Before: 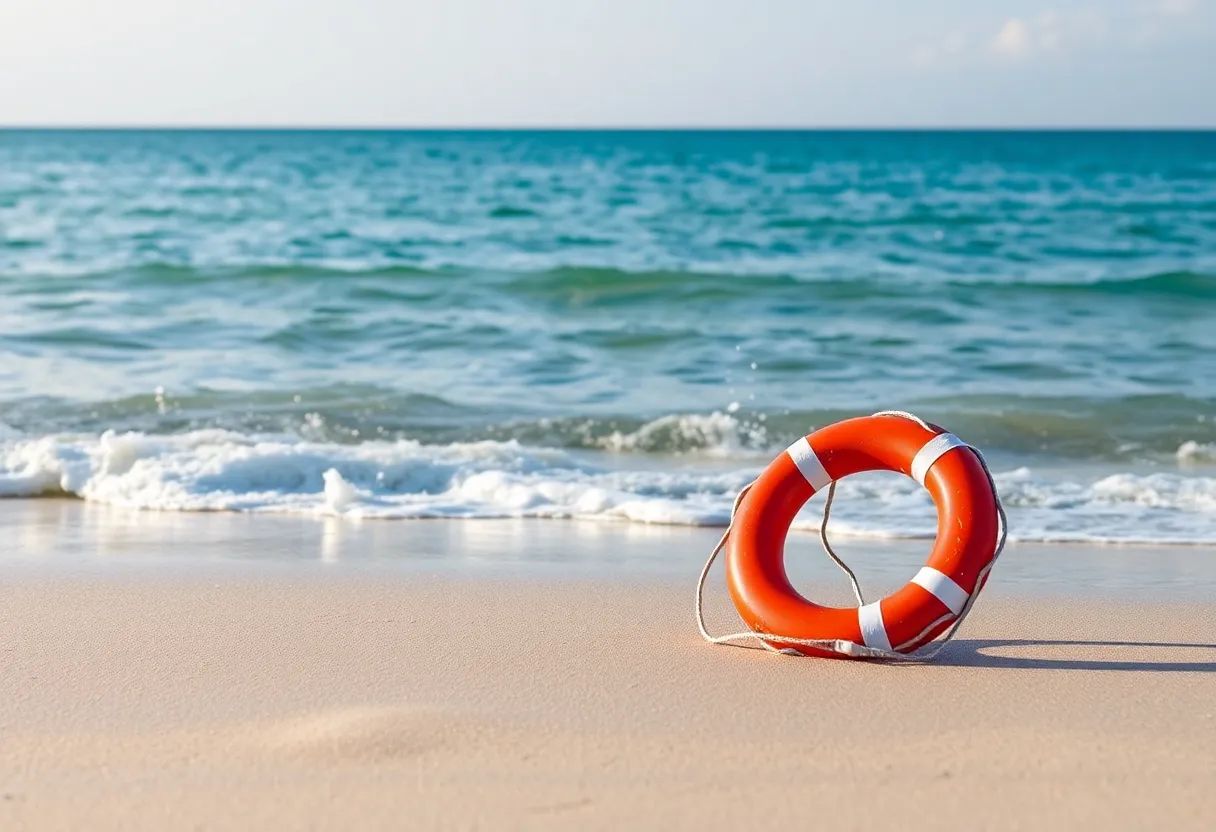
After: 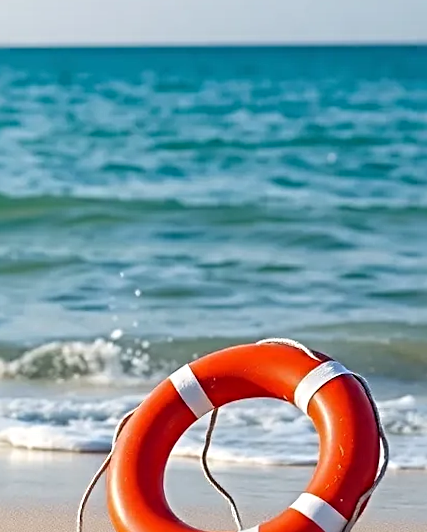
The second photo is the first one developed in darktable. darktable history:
crop and rotate: left 49.936%, top 10.094%, right 13.136%, bottom 24.256%
rotate and perspective: rotation 0.074°, lens shift (vertical) 0.096, lens shift (horizontal) -0.041, crop left 0.043, crop right 0.952, crop top 0.024, crop bottom 0.979
sharpen: radius 4
